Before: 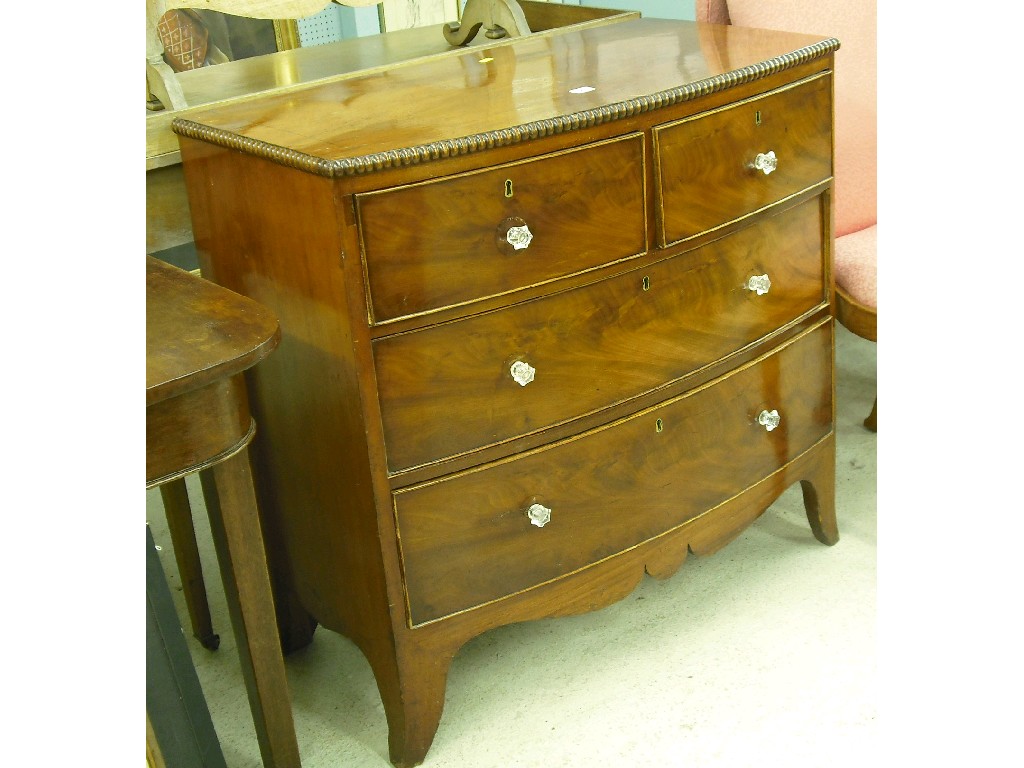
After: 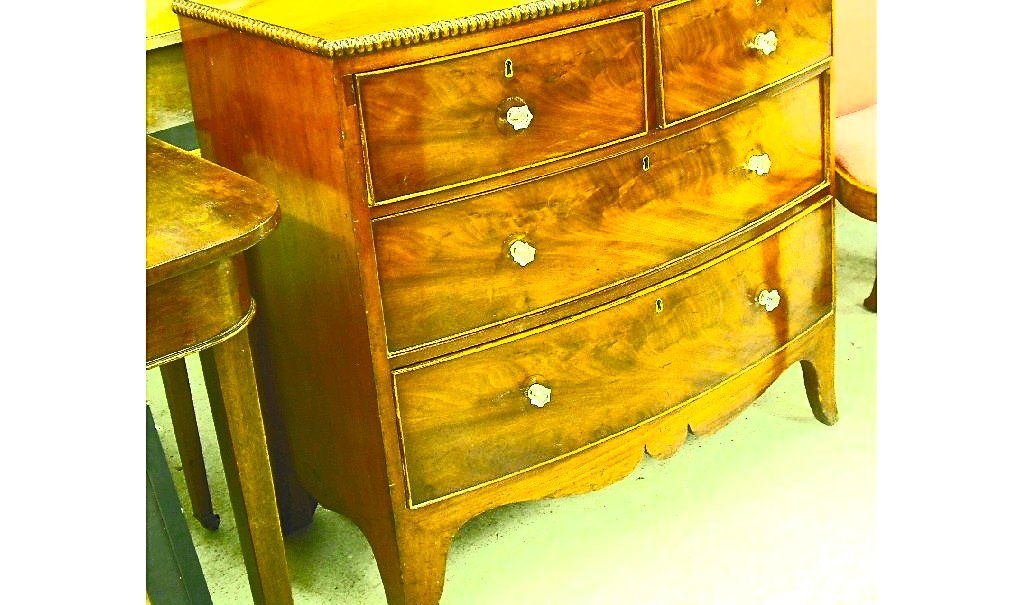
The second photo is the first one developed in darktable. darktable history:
contrast brightness saturation: contrast 0.999, brightness 0.983, saturation 0.994
tone equalizer: mask exposure compensation -0.508 EV
sharpen: on, module defaults
crop and rotate: top 15.748%, bottom 5.351%
